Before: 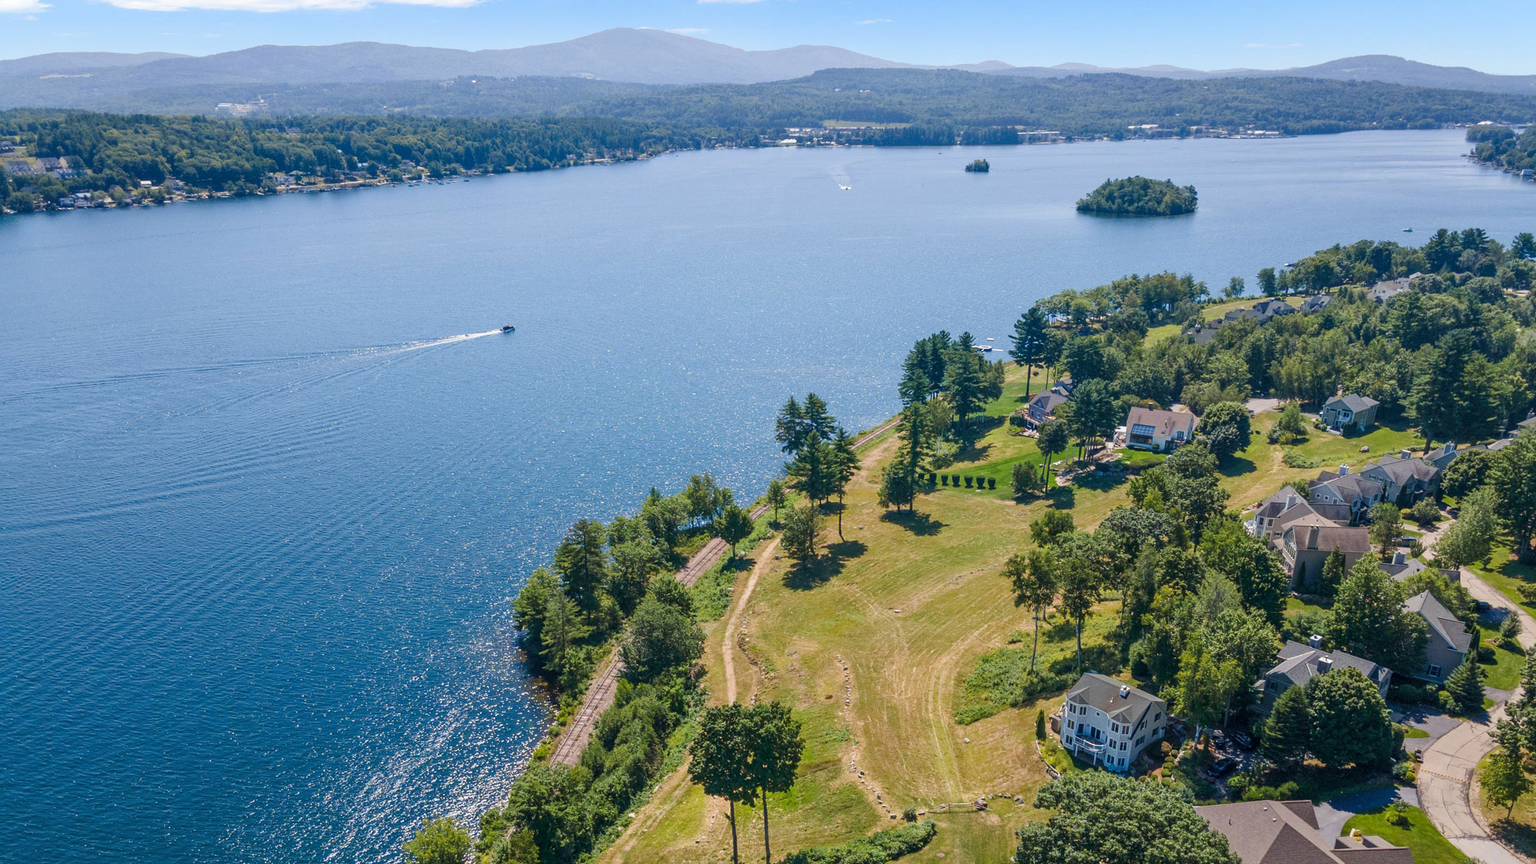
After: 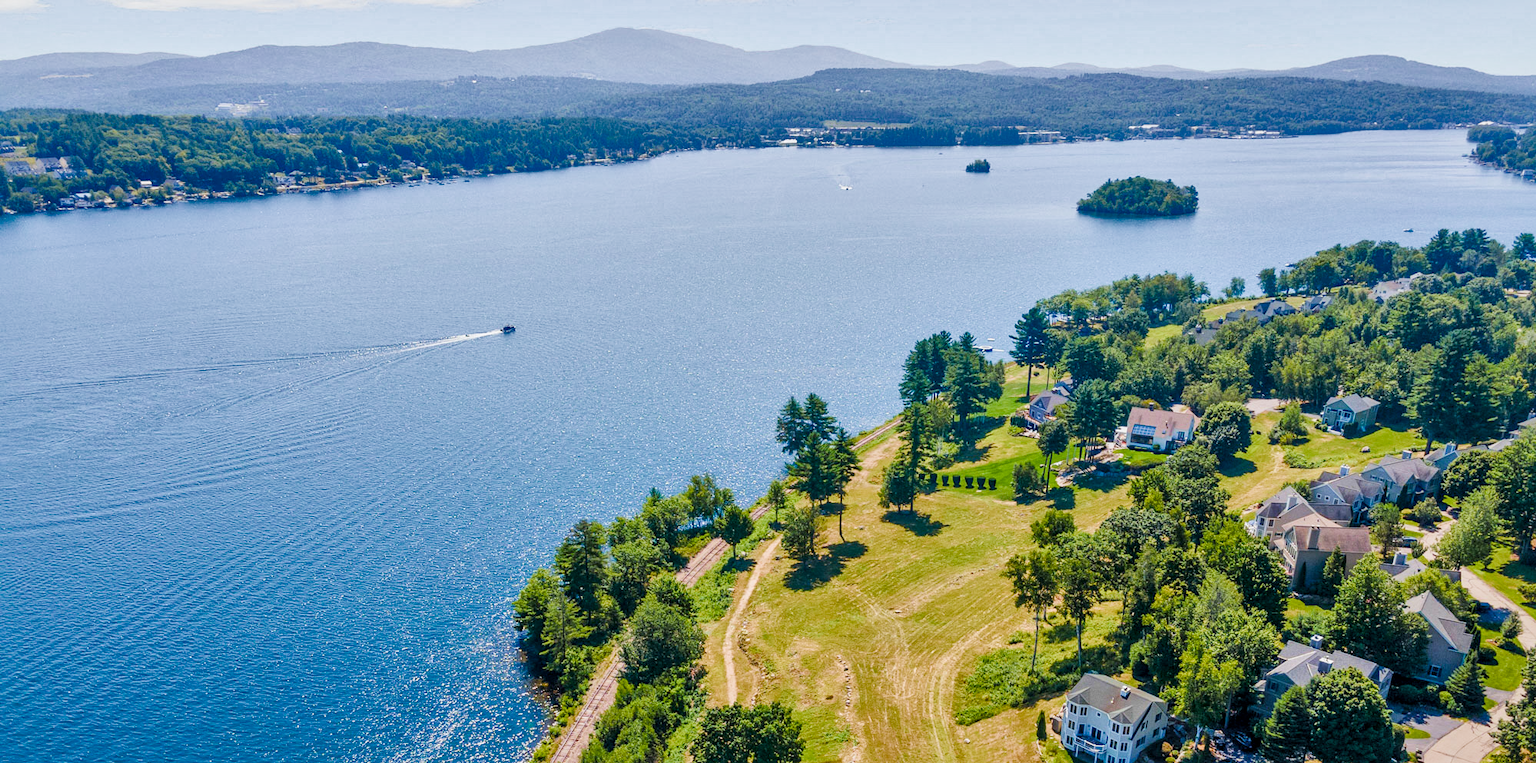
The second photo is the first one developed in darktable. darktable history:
filmic rgb: black relative exposure -8.01 EV, white relative exposure 3.83 EV, hardness 4.28, color science v4 (2020)
crop and rotate: top 0%, bottom 11.564%
shadows and highlights: low approximation 0.01, soften with gaussian
local contrast: mode bilateral grid, contrast 20, coarseness 51, detail 139%, midtone range 0.2
color balance rgb: linear chroma grading › global chroma 7.993%, perceptual saturation grading › global saturation 30.518%, global vibrance 20%
exposure: black level correction 0.001, exposure 0.499 EV, compensate highlight preservation false
